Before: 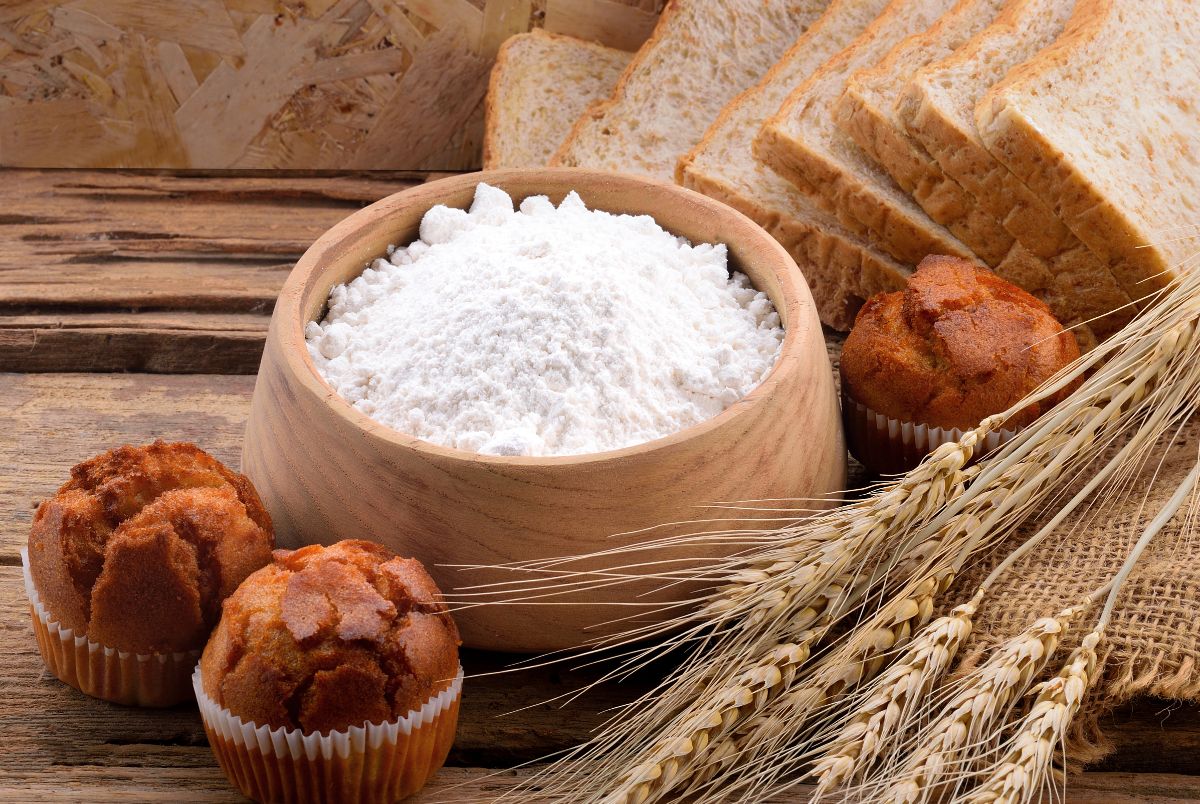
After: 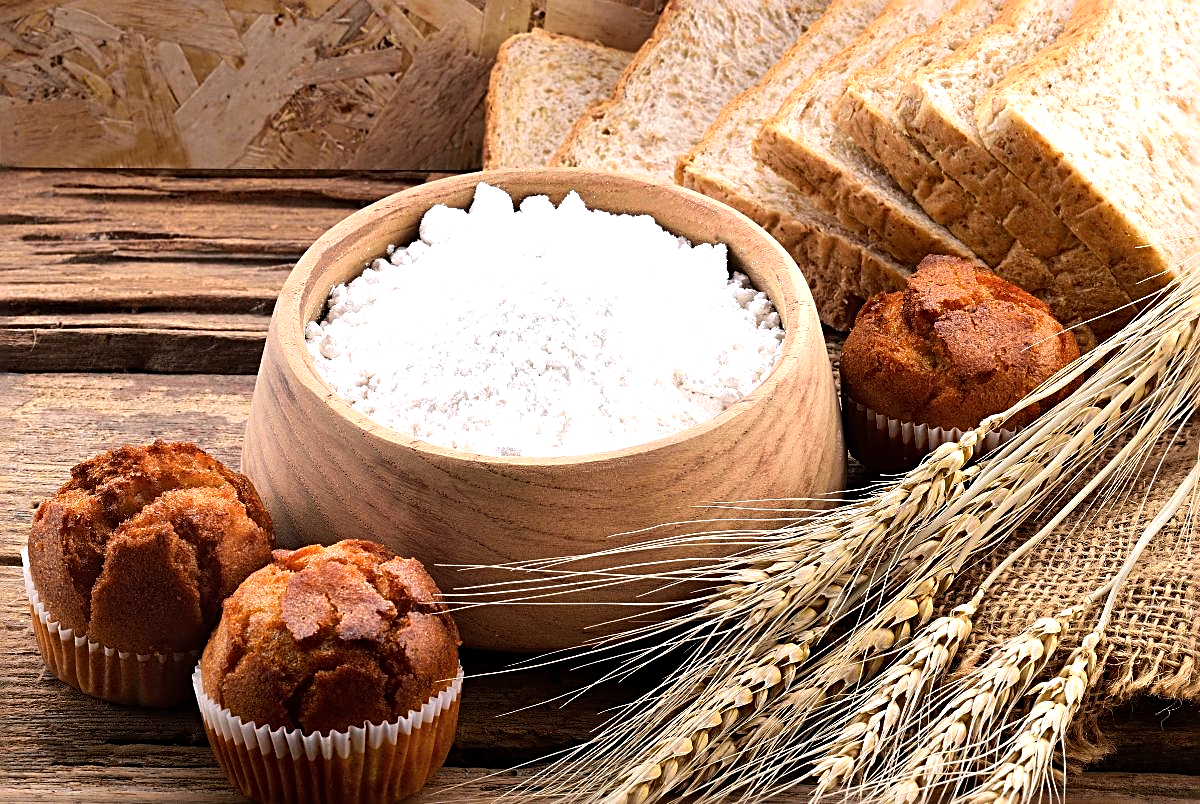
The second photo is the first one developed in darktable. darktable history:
sharpen: radius 2.817, amount 0.715
tone equalizer: -8 EV -0.75 EV, -7 EV -0.7 EV, -6 EV -0.6 EV, -5 EV -0.4 EV, -3 EV 0.4 EV, -2 EV 0.6 EV, -1 EV 0.7 EV, +0 EV 0.75 EV, edges refinement/feathering 500, mask exposure compensation -1.57 EV, preserve details no
